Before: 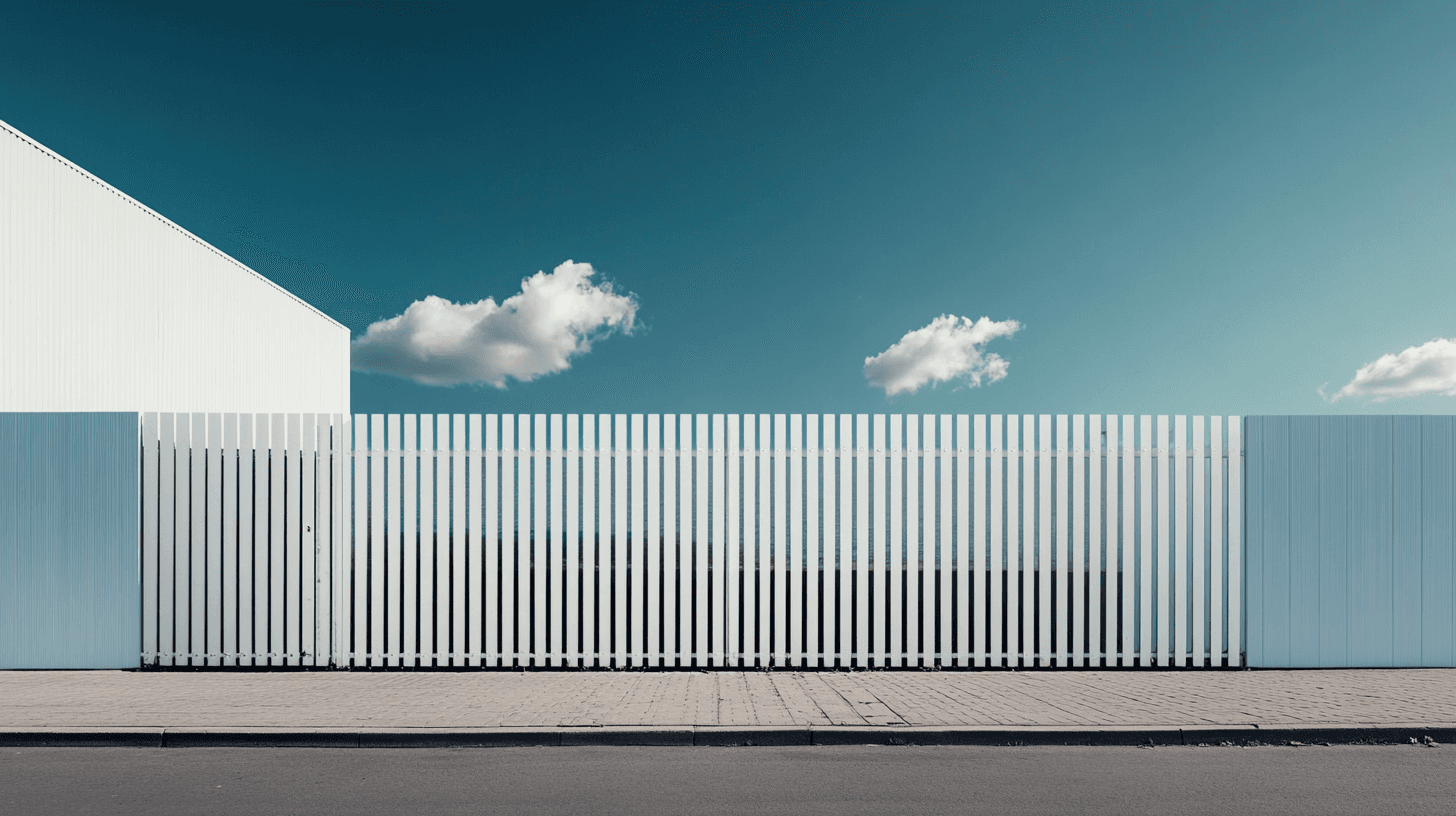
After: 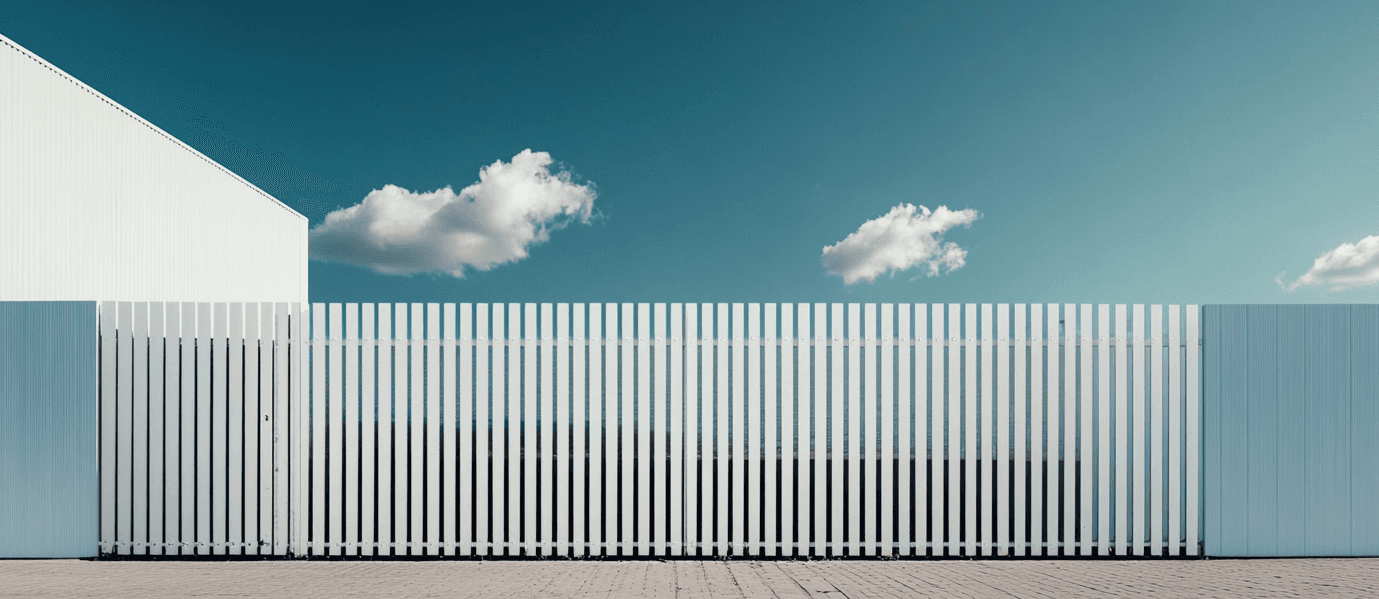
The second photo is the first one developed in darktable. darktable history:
crop and rotate: left 2.914%, top 13.603%, right 2.354%, bottom 12.869%
